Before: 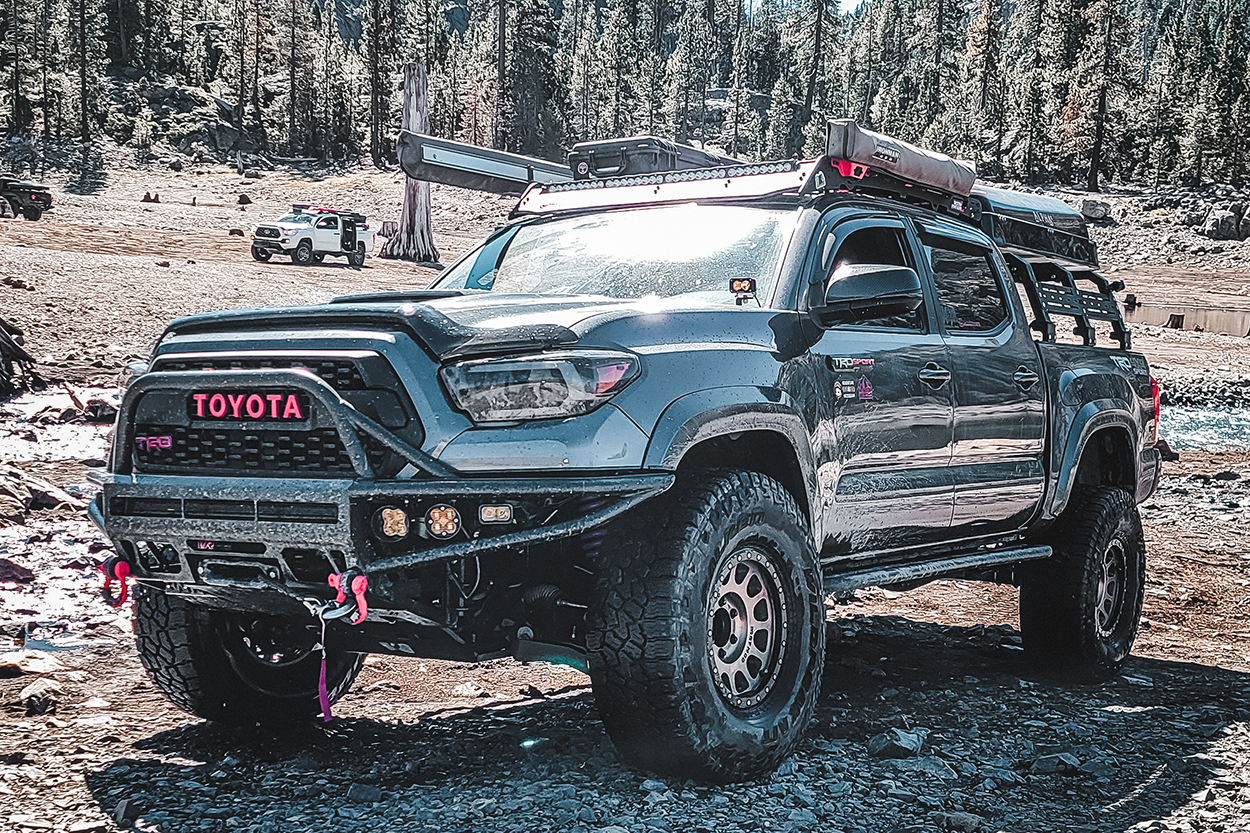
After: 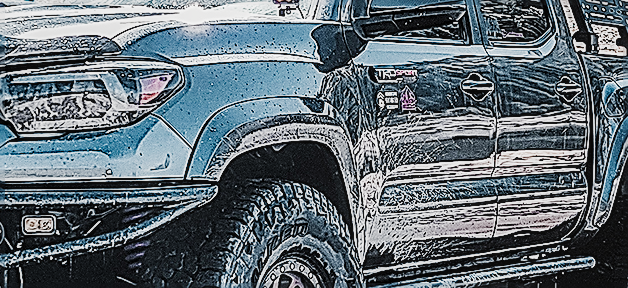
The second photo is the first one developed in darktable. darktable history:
haze removal: compatibility mode true, adaptive false
exposure: black level correction 0, exposure 0.5 EV, compensate exposure bias true, compensate highlight preservation false
sigmoid: skew -0.2, preserve hue 0%, red attenuation 0.1, red rotation 0.035, green attenuation 0.1, green rotation -0.017, blue attenuation 0.15, blue rotation -0.052, base primaries Rec2020
crop: left 36.607%, top 34.735%, right 13.146%, bottom 30.611%
local contrast: detail 130%
sharpen: amount 2
